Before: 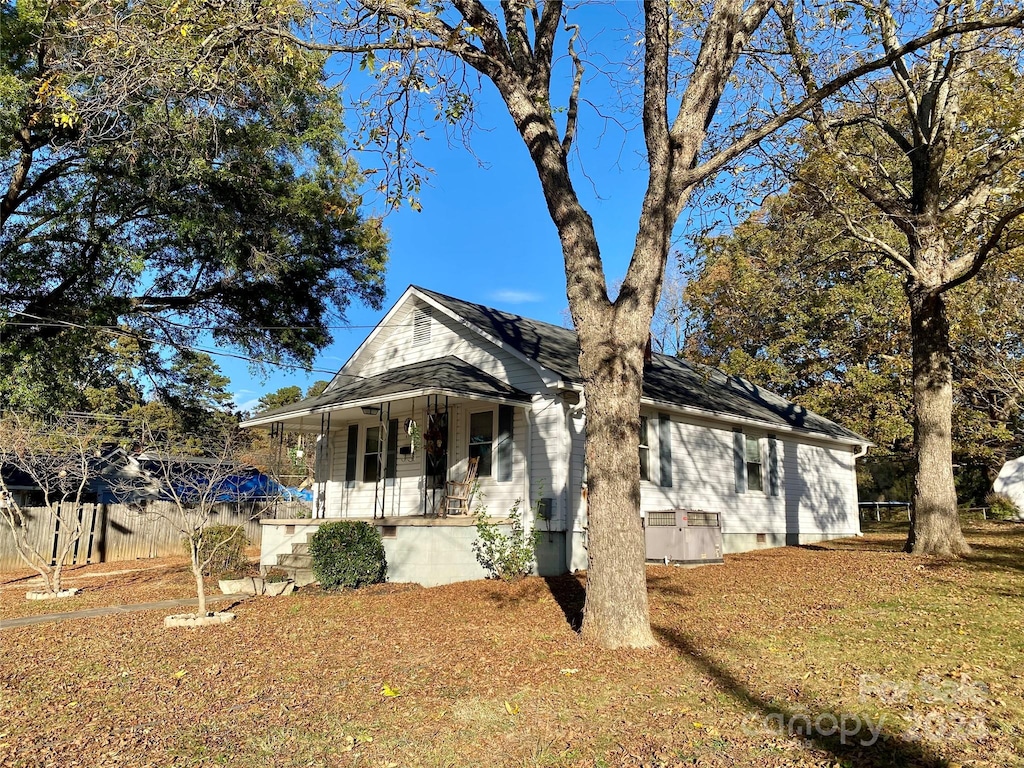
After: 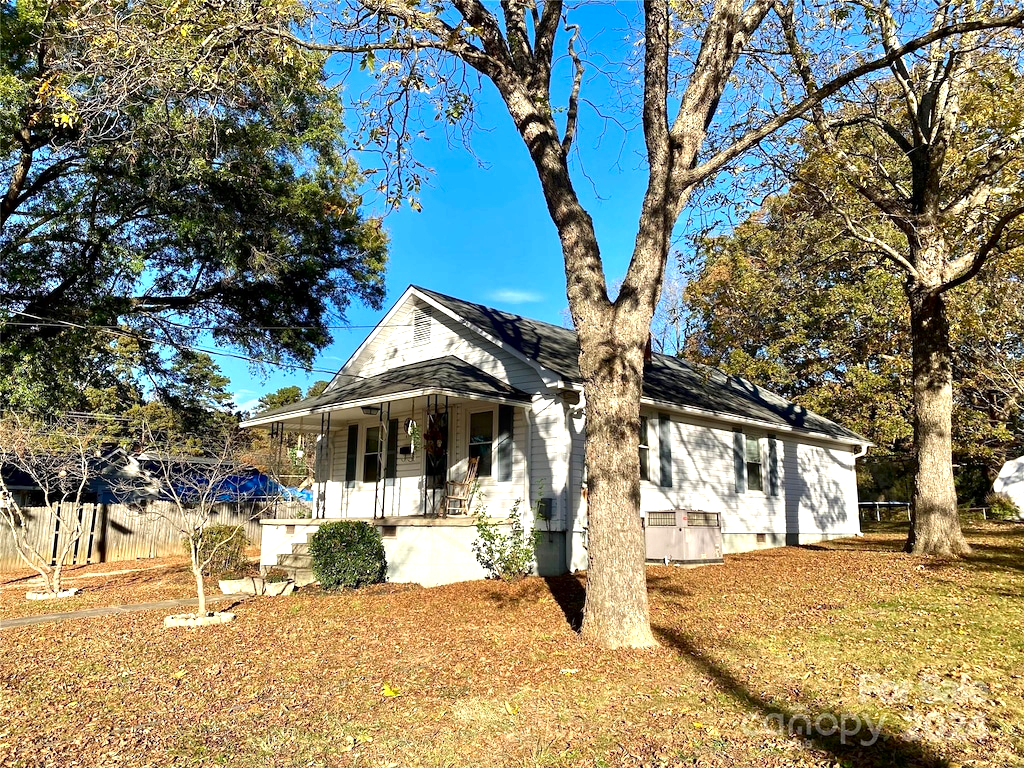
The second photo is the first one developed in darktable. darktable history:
contrast brightness saturation: contrast 0.065, brightness -0.129, saturation 0.061
base curve: preserve colors none
exposure: exposure 0.6 EV, compensate highlight preservation false
